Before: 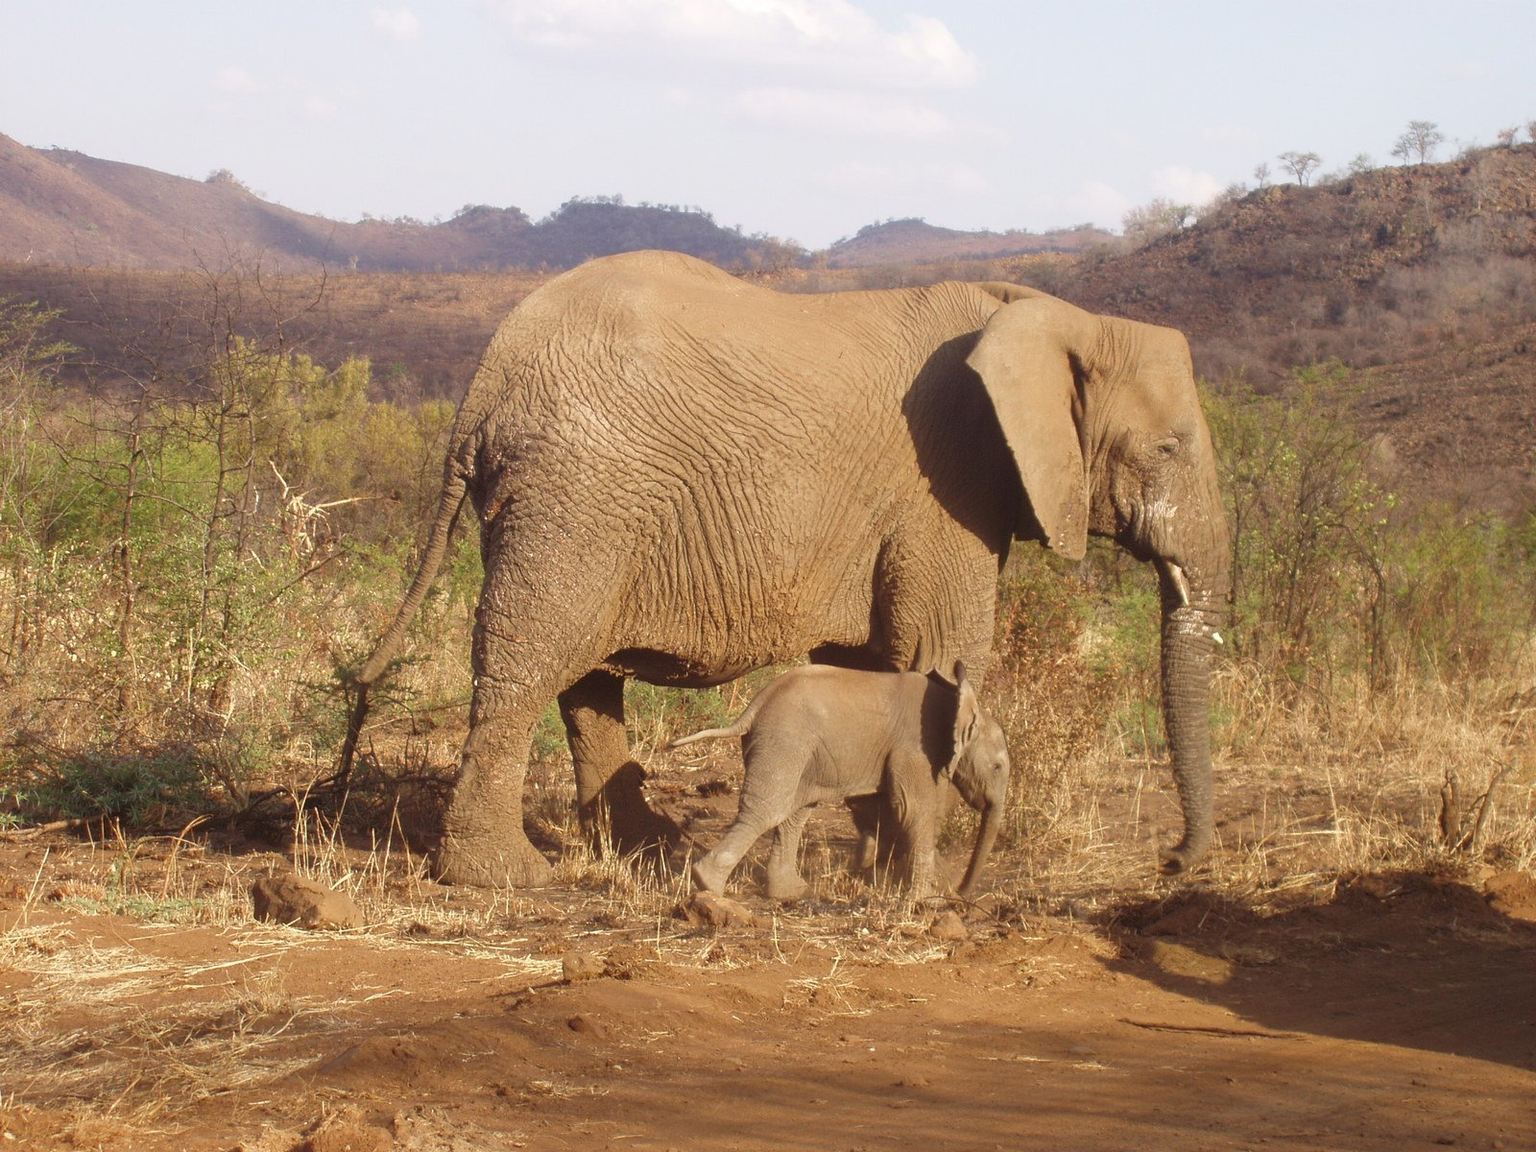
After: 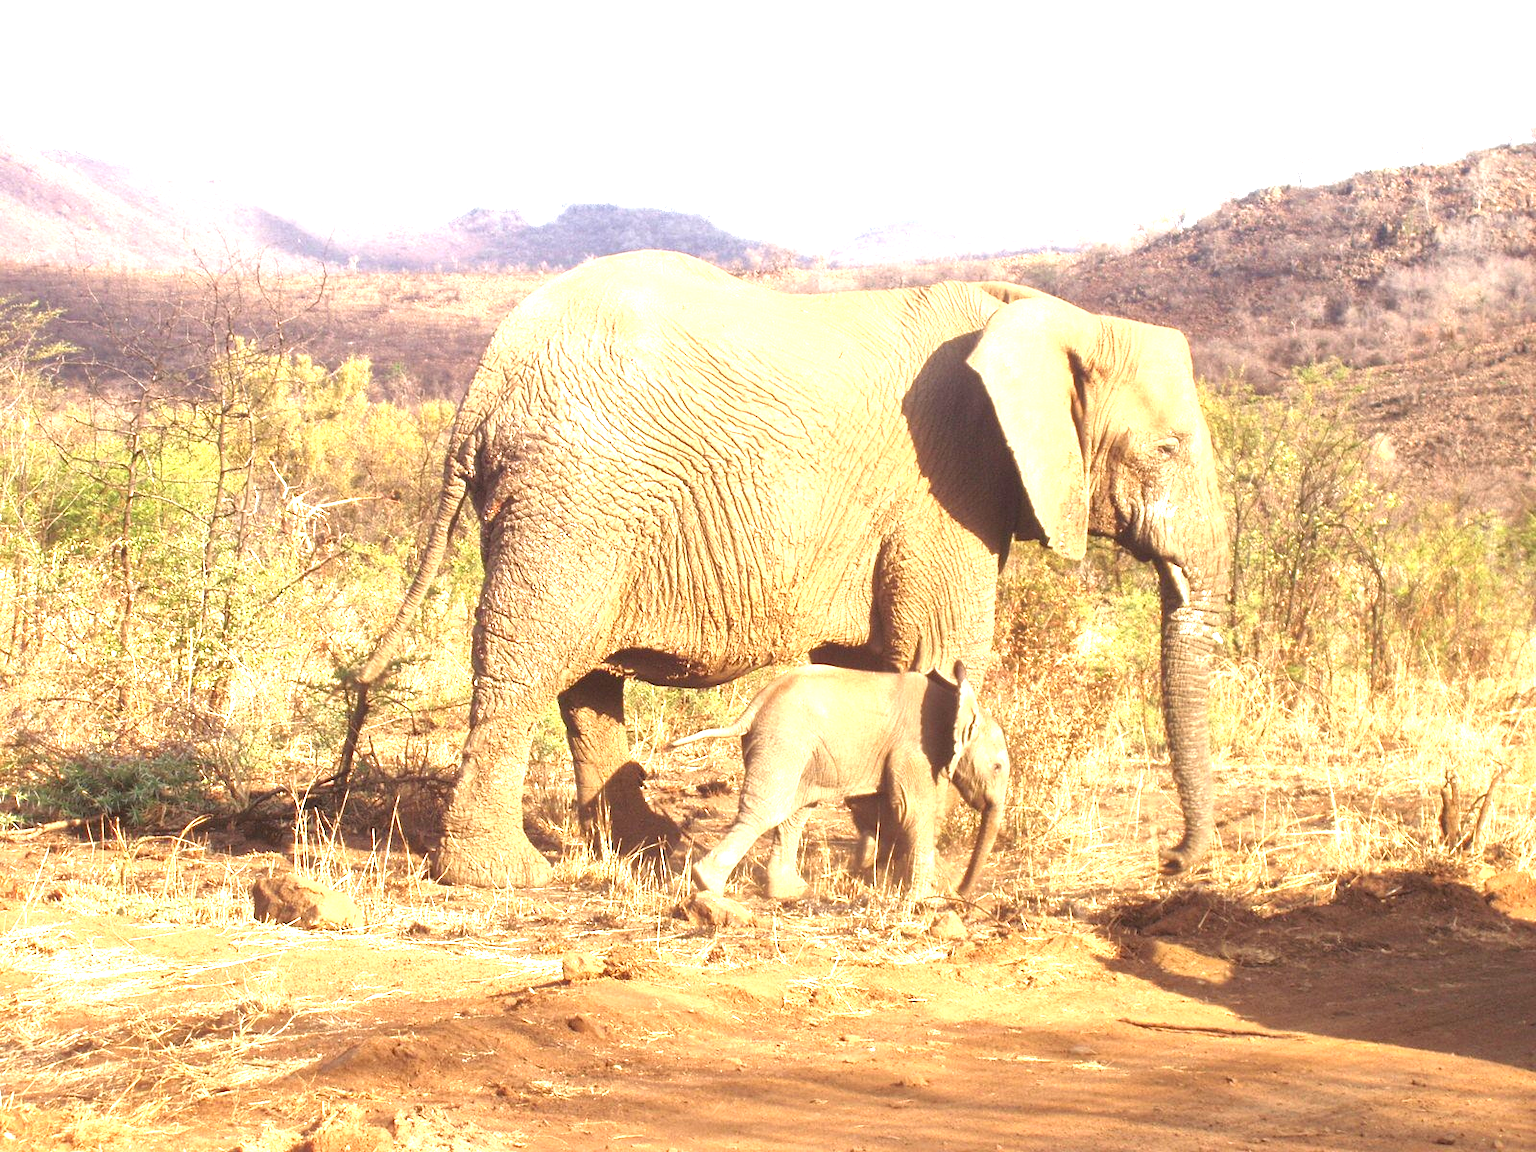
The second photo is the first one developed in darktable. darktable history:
local contrast: mode bilateral grid, contrast 20, coarseness 51, detail 144%, midtone range 0.2
exposure: black level correction 0, exposure 1.703 EV, compensate highlight preservation false
